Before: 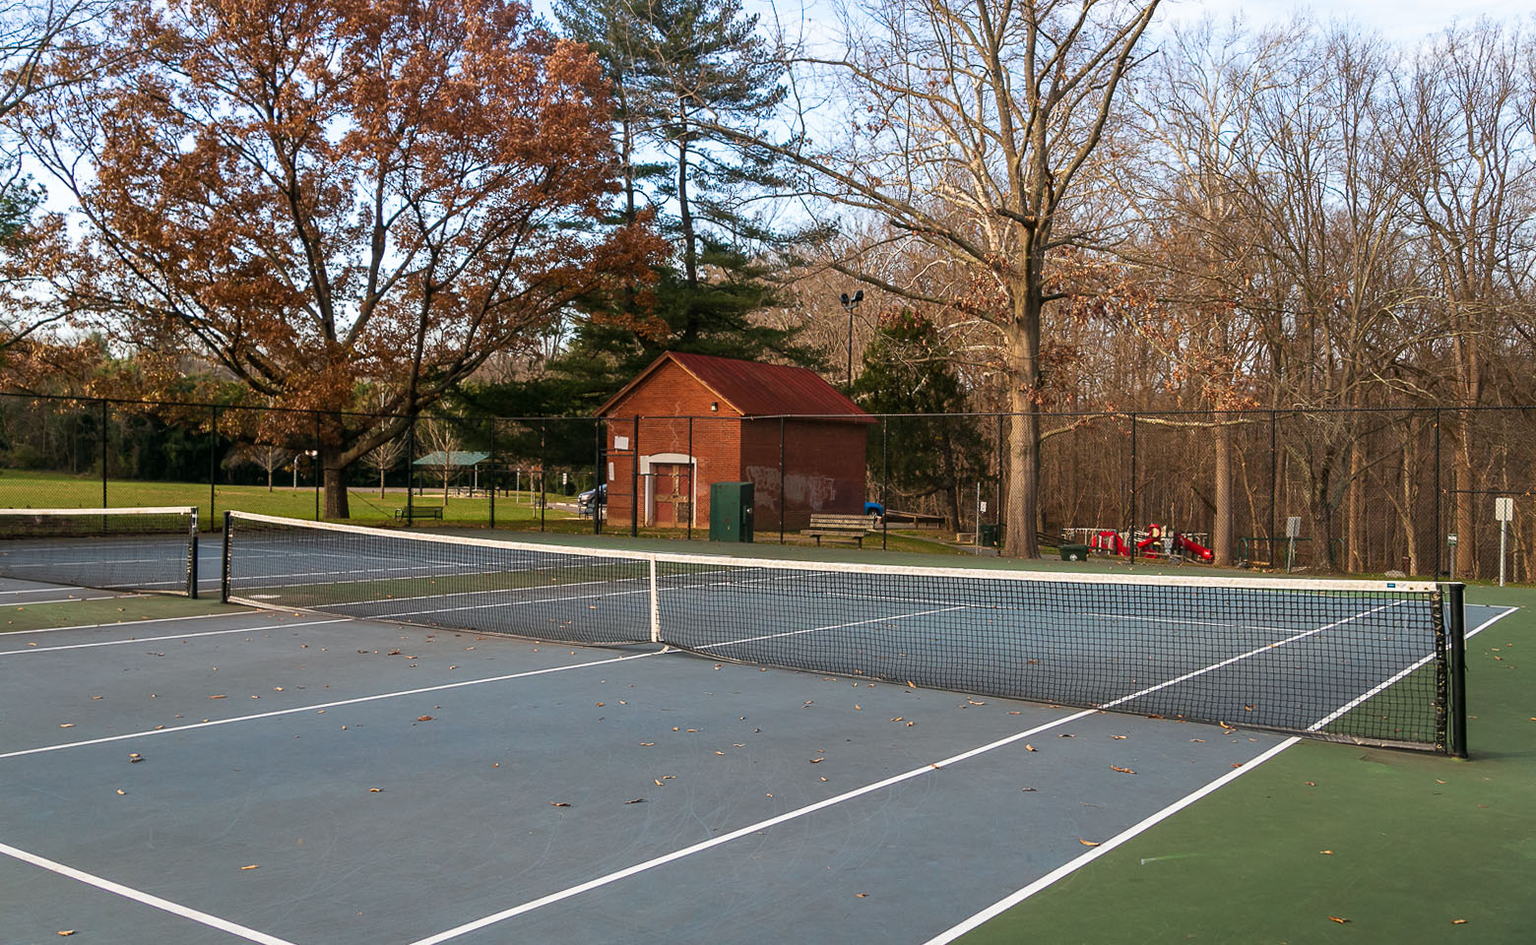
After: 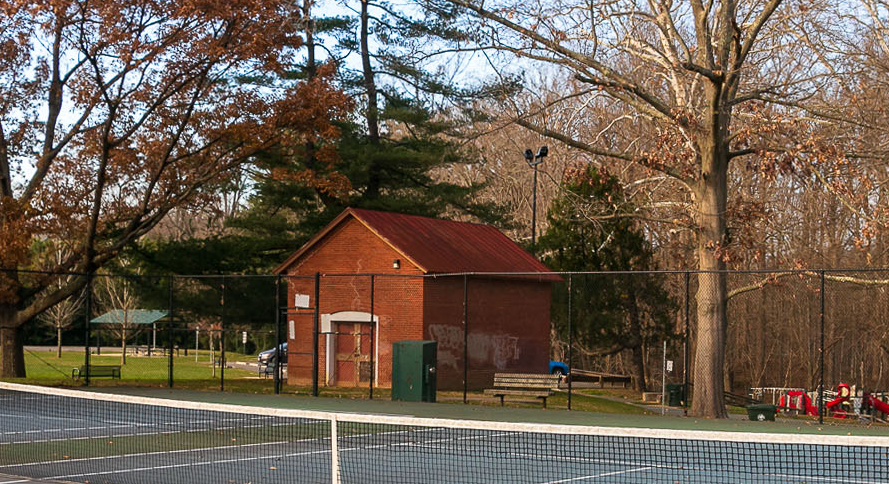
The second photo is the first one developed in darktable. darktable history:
crop: left 21.118%, top 15.553%, right 21.851%, bottom 33.941%
